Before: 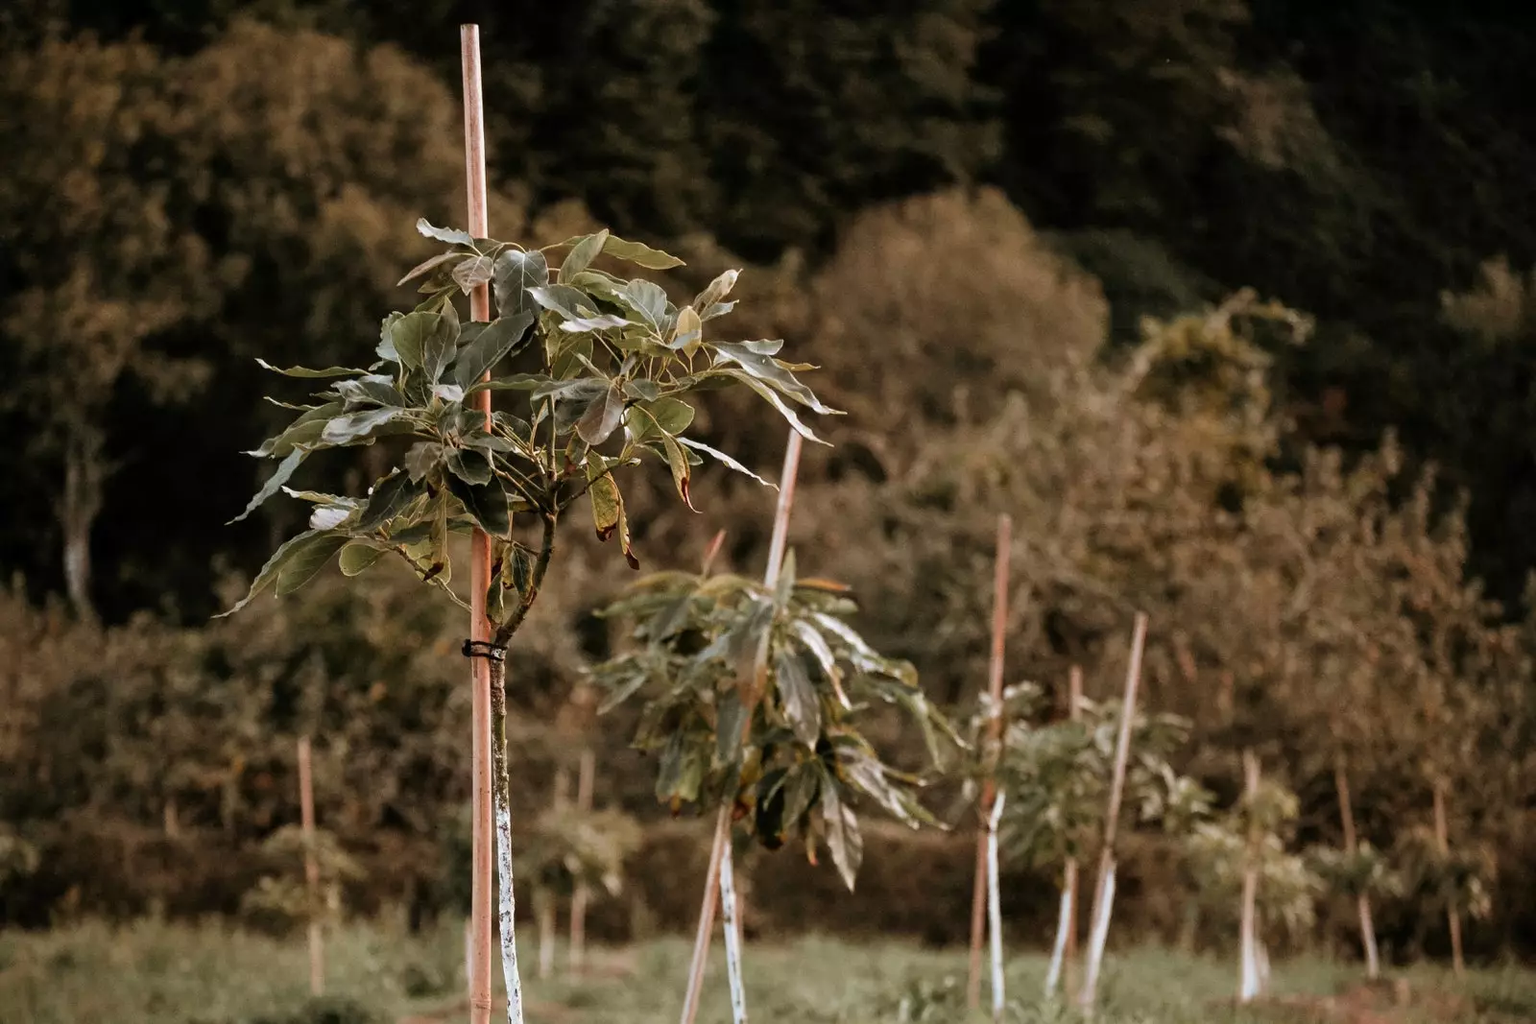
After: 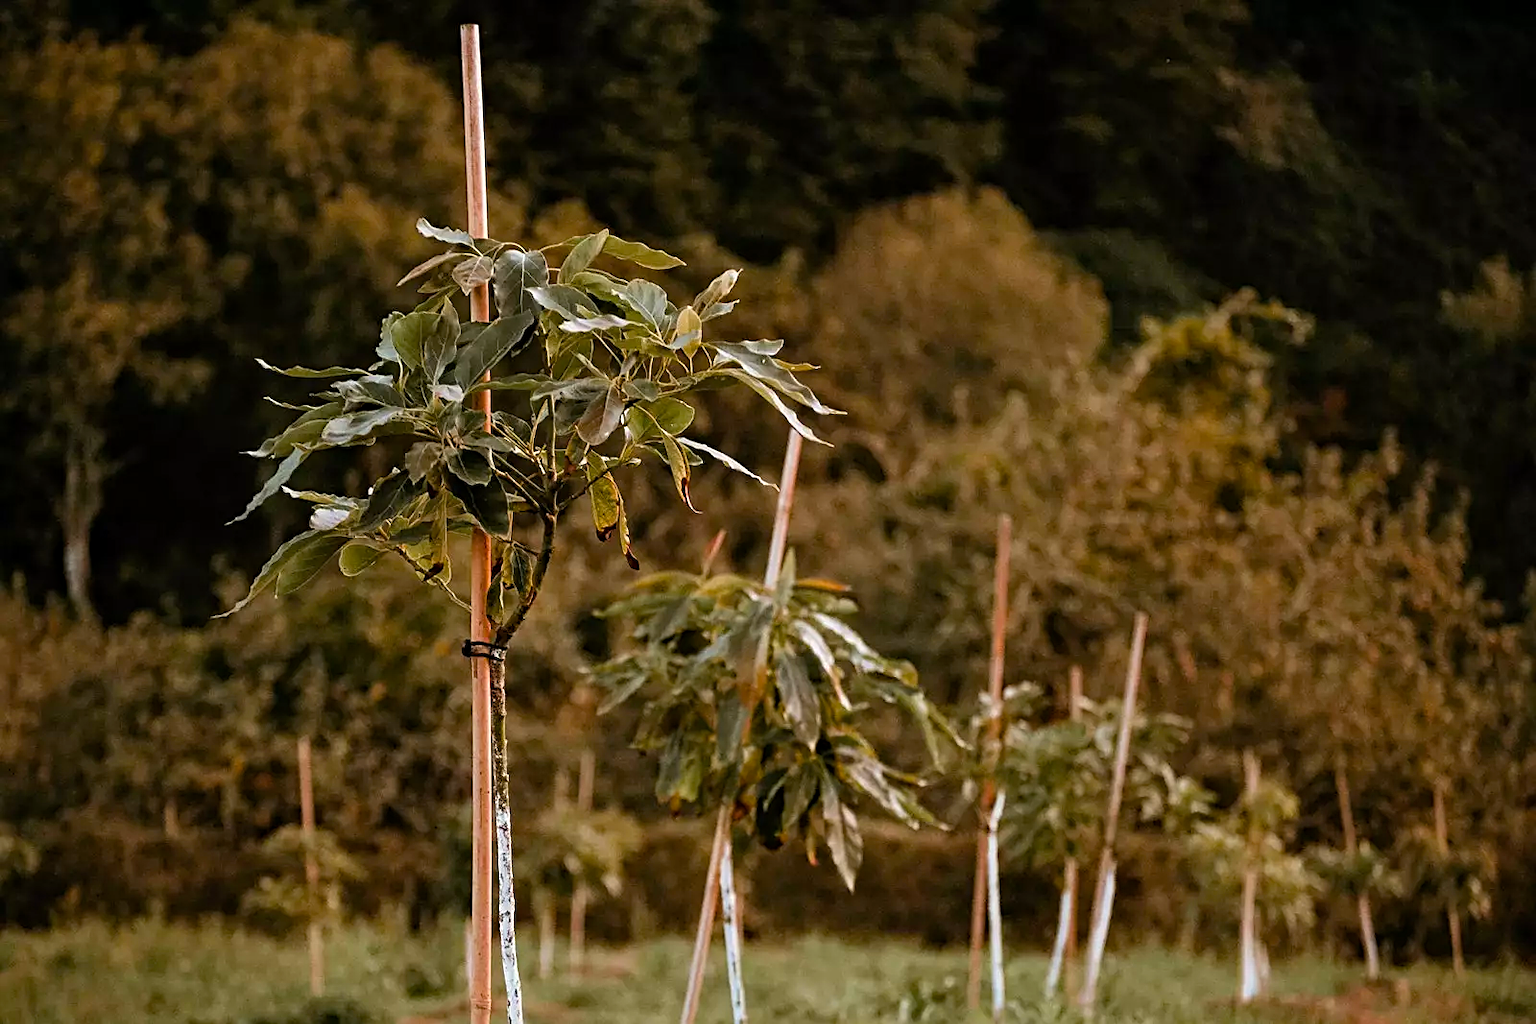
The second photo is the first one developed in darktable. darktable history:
sharpen: on, module defaults
haze removal: compatibility mode true, adaptive false
color balance rgb: perceptual saturation grading › global saturation 24.986%, global vibrance 20%
